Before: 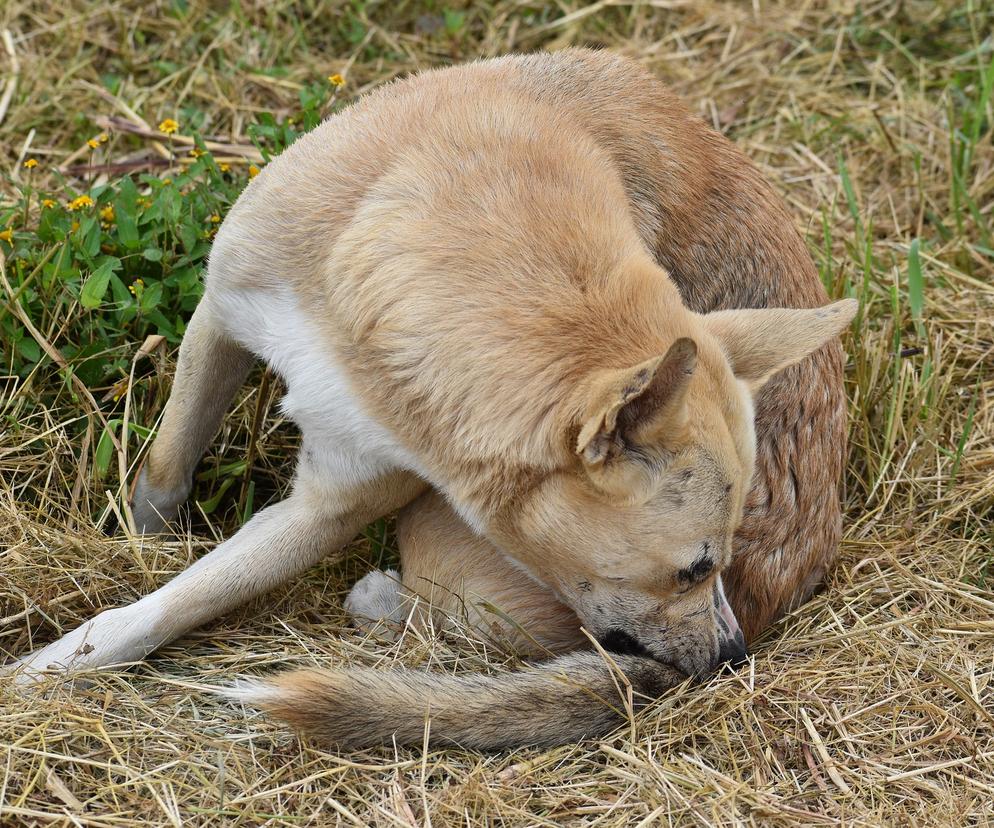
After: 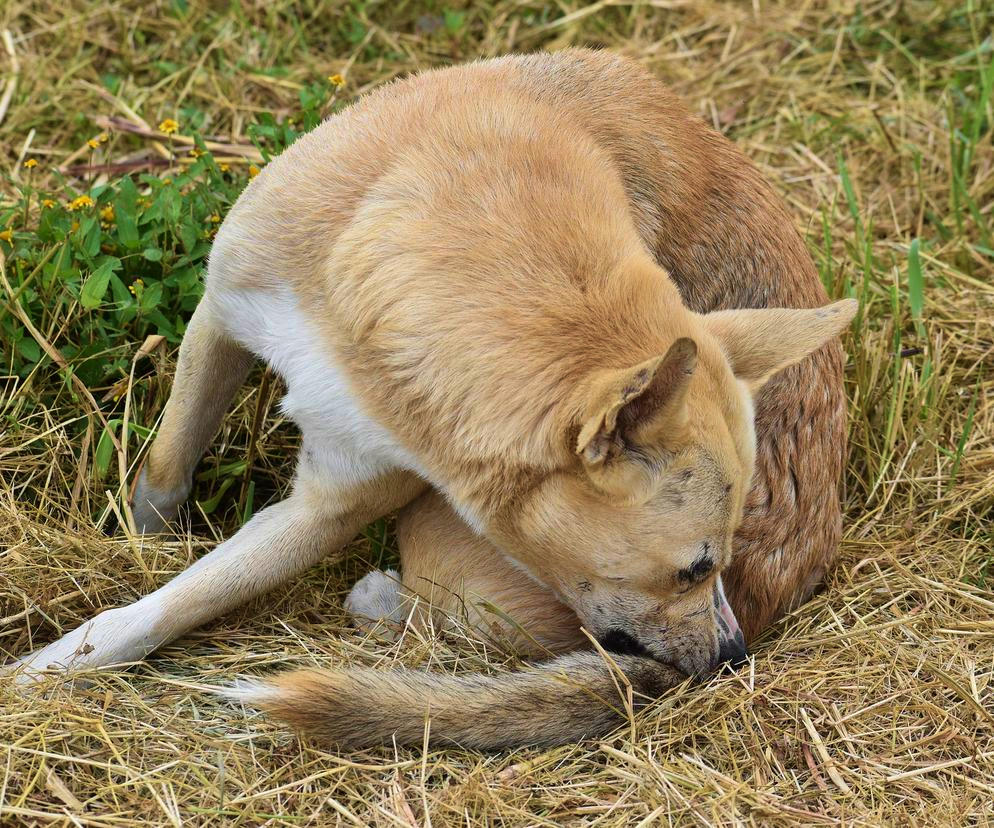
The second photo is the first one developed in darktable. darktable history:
velvia: strength 44.37%
